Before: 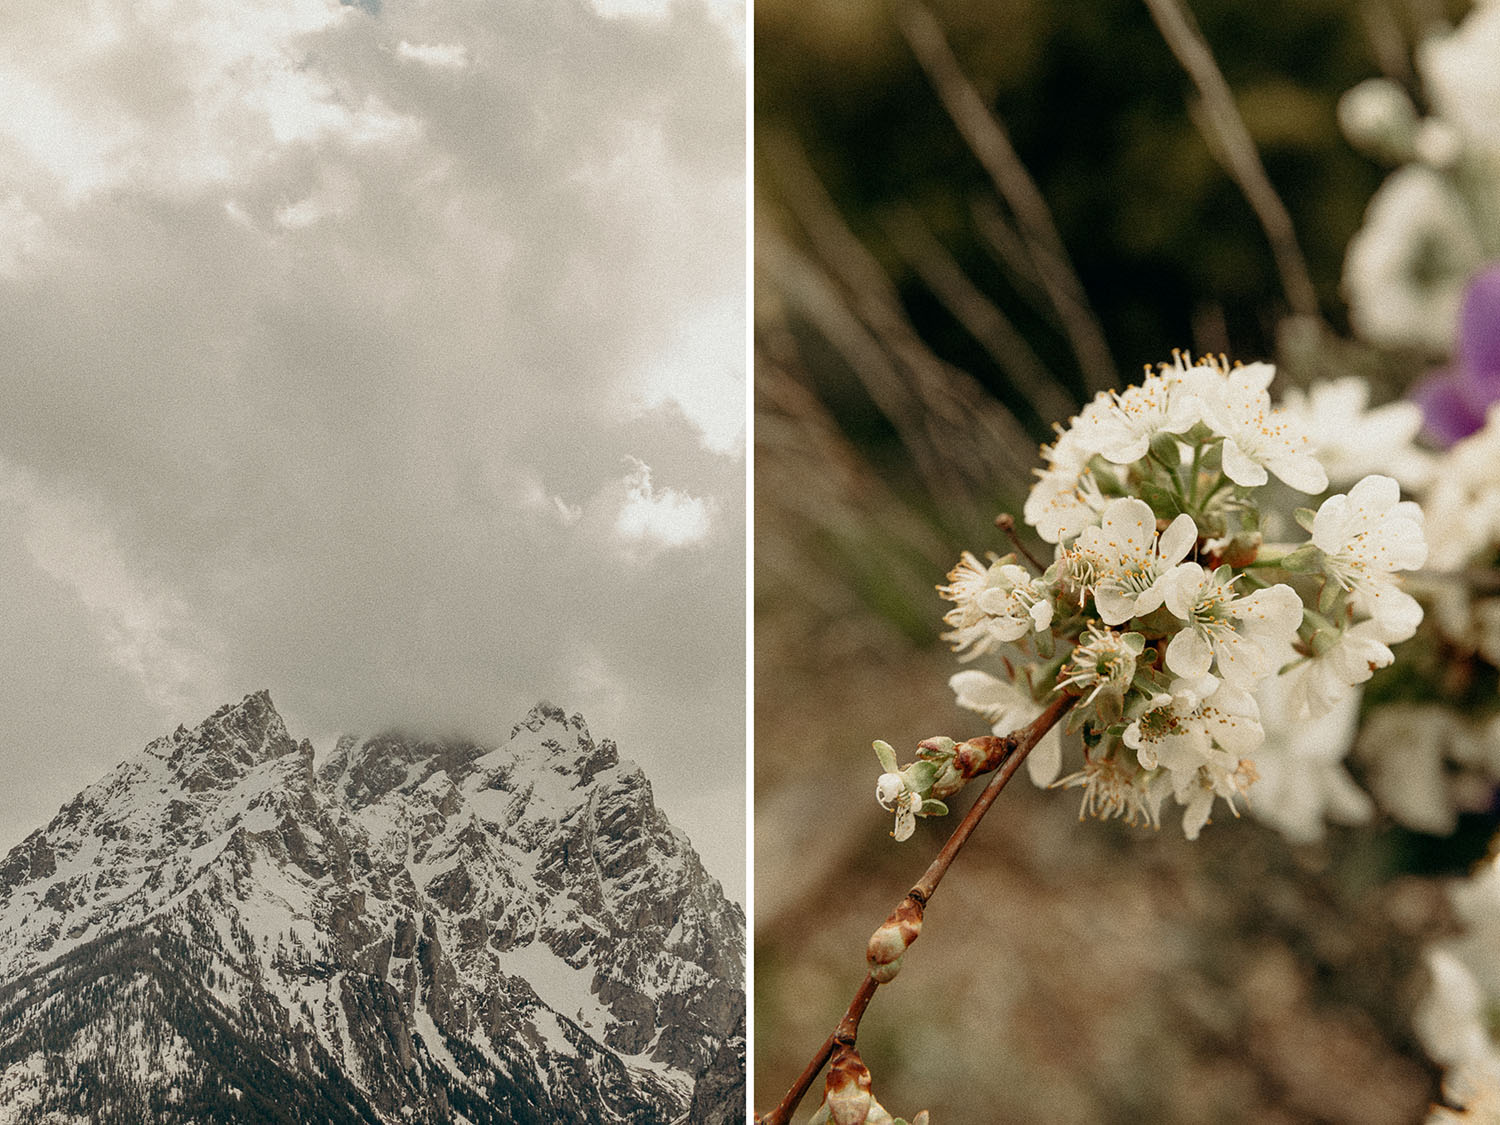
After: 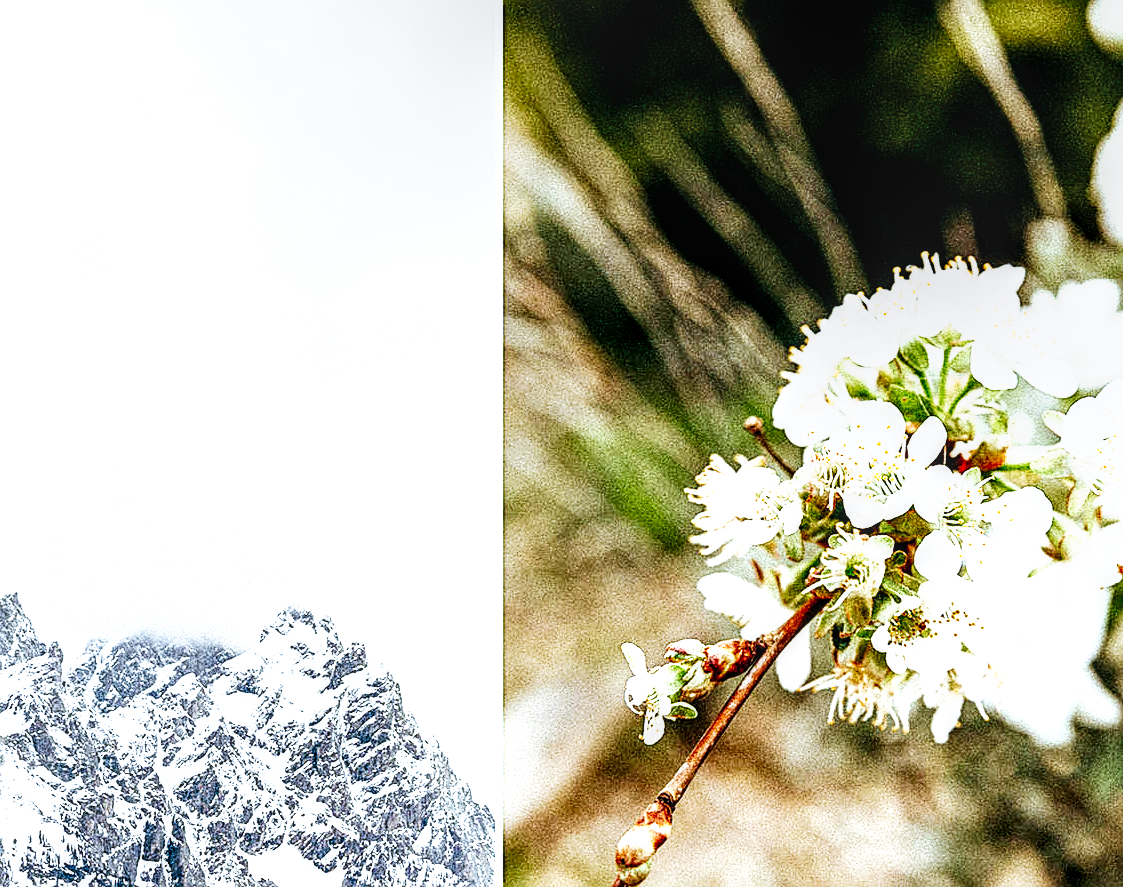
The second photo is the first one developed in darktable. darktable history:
exposure: black level correction 0, exposure 1.45 EV, compensate exposure bias true, compensate highlight preservation false
velvia: on, module defaults
color zones: curves: ch0 [(0.25, 0.5) (0.463, 0.627) (0.484, 0.637) (0.75, 0.5)]
crop: left 16.768%, top 8.653%, right 8.362%, bottom 12.485%
white balance: red 0.871, blue 1.249
sharpen: on, module defaults
tone curve: curves: ch0 [(0, 0) (0.003, 0.002) (0.011, 0.002) (0.025, 0.002) (0.044, 0.002) (0.069, 0.002) (0.1, 0.003) (0.136, 0.008) (0.177, 0.03) (0.224, 0.058) (0.277, 0.139) (0.335, 0.233) (0.399, 0.363) (0.468, 0.506) (0.543, 0.649) (0.623, 0.781) (0.709, 0.88) (0.801, 0.956) (0.898, 0.994) (1, 1)], preserve colors none
local contrast: highlights 35%, detail 135%
